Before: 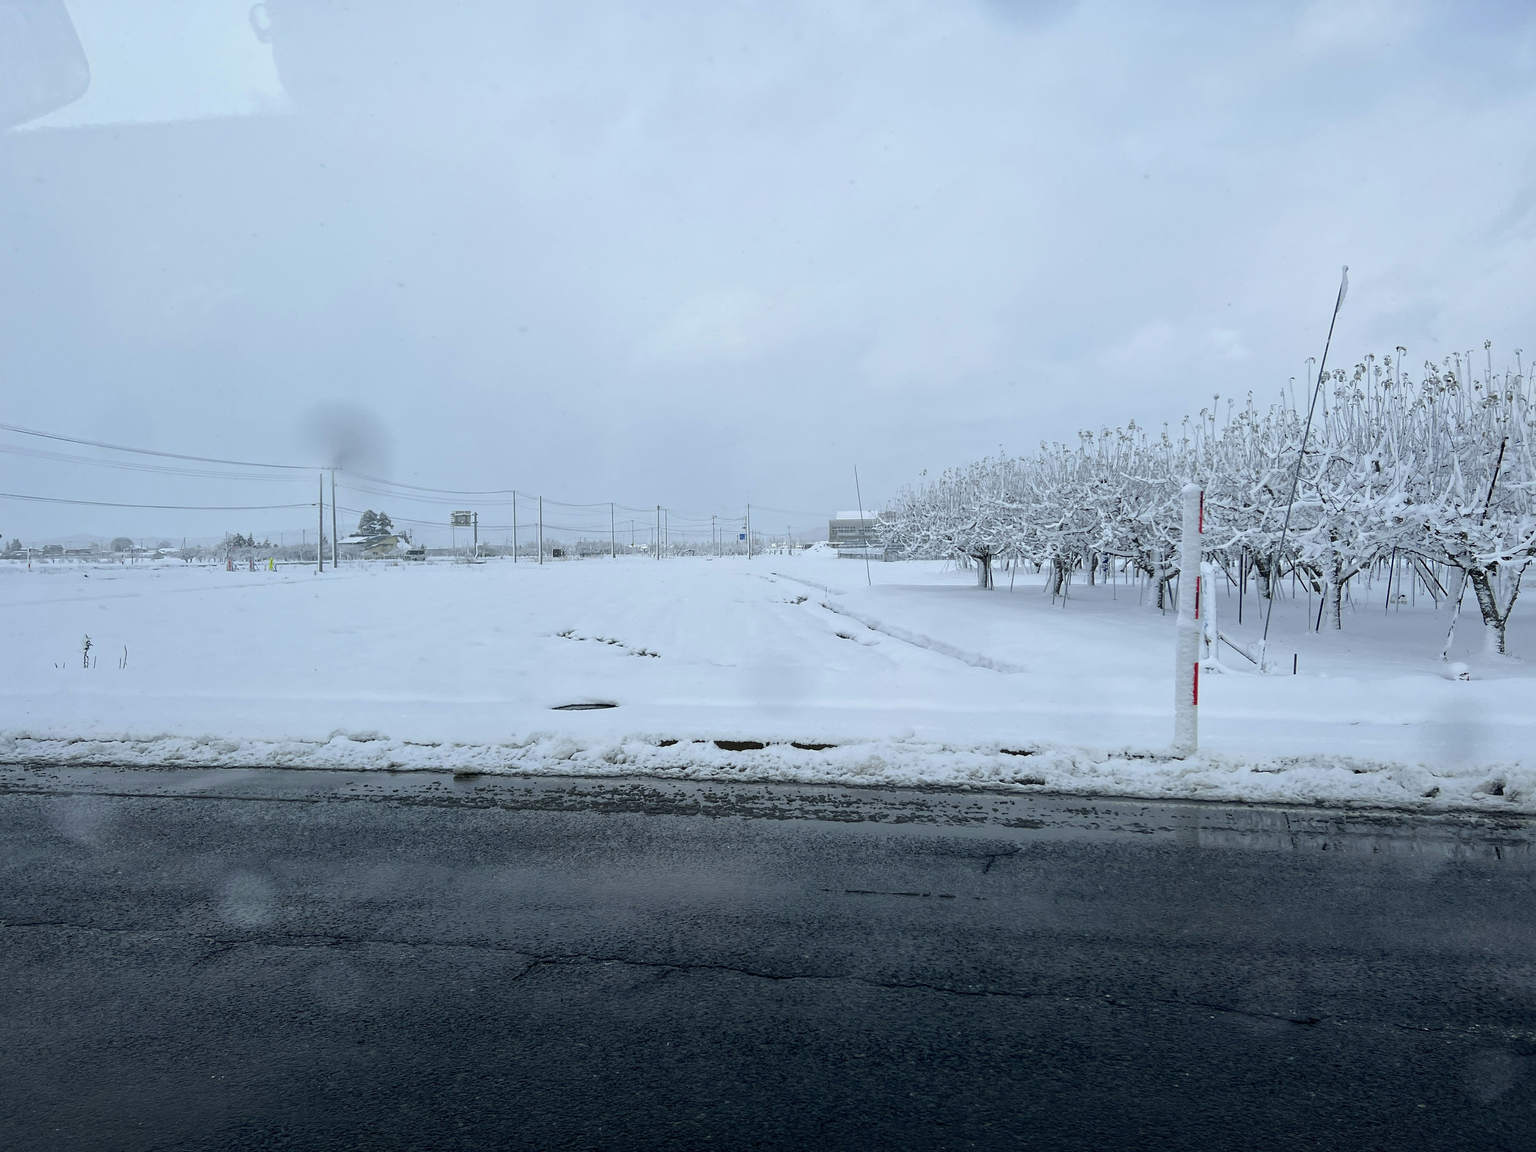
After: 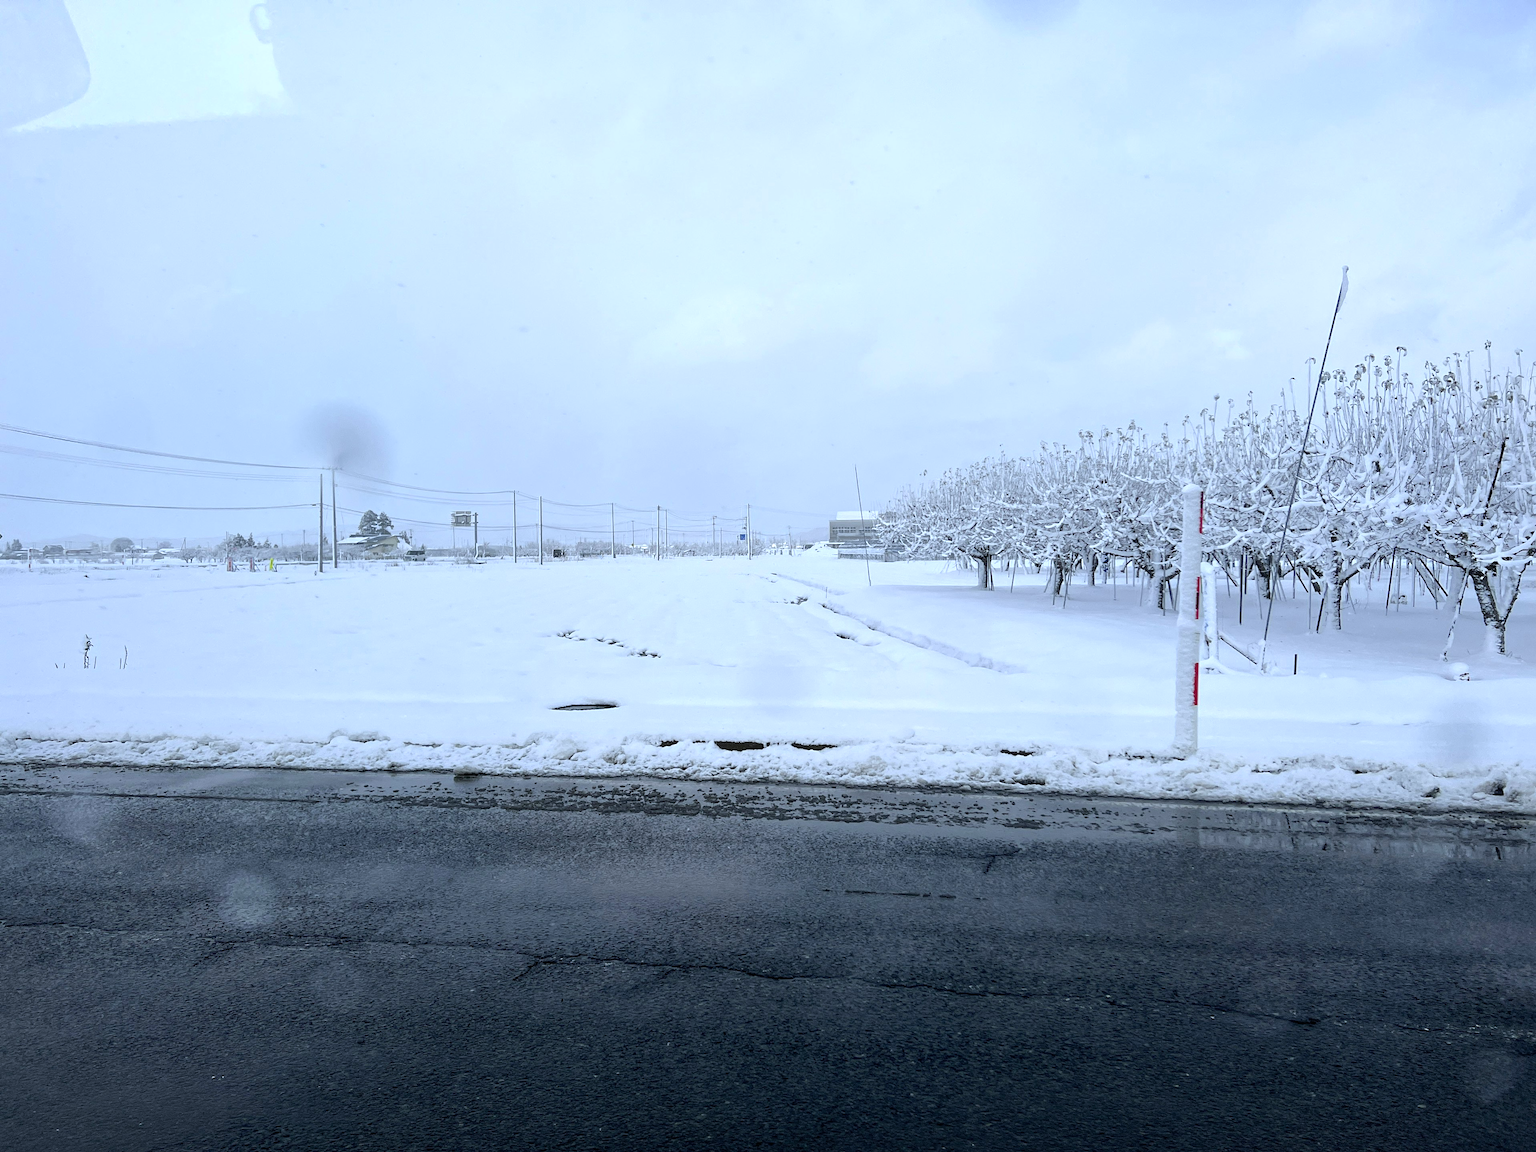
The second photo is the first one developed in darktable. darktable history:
white balance: red 0.984, blue 1.059
levels: mode automatic, black 0.023%, white 99.97%, levels [0.062, 0.494, 0.925]
